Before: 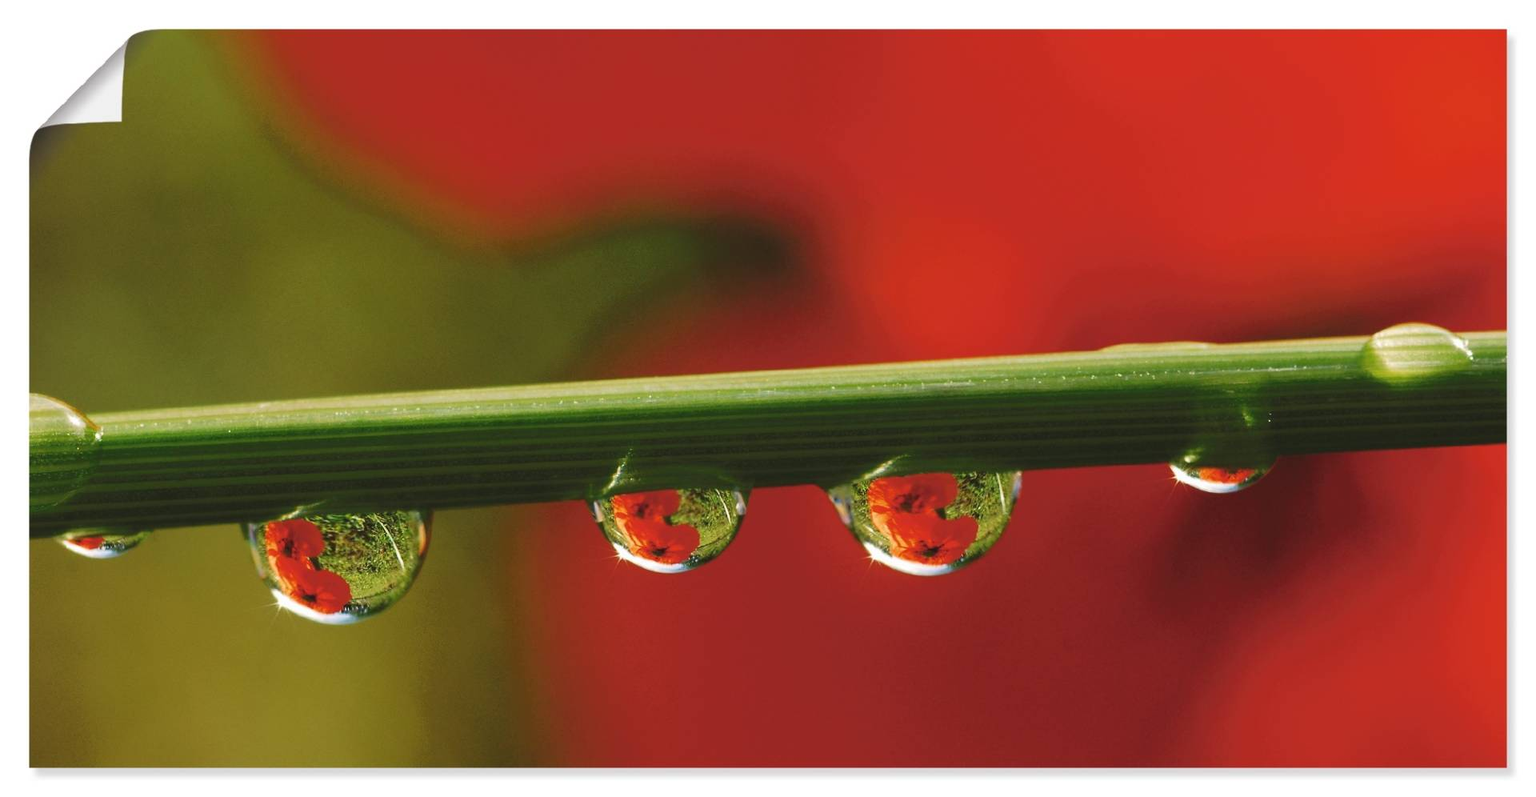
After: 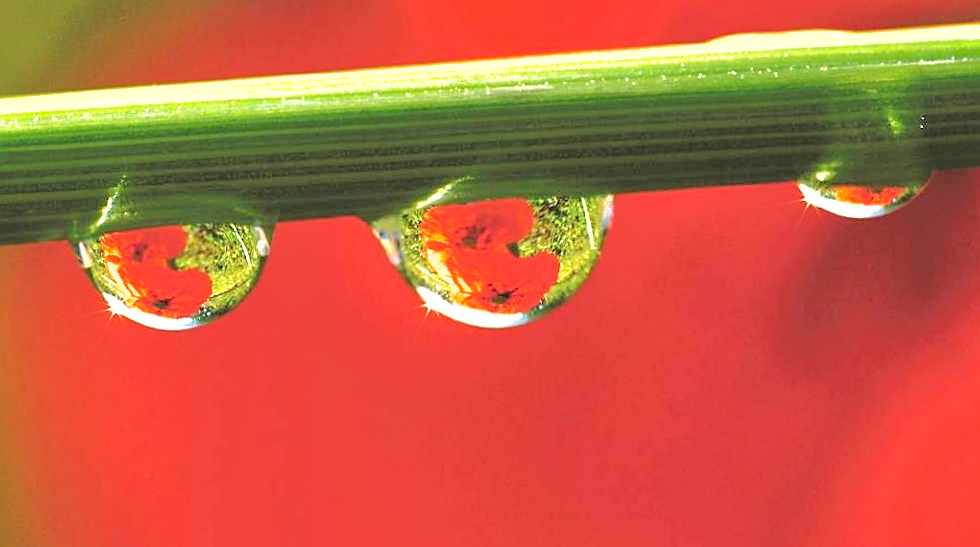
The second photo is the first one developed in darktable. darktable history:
crop: left 34.479%, top 38.822%, right 13.718%, bottom 5.172%
sharpen: on, module defaults
tone equalizer: -8 EV 0.001 EV, -7 EV -0.004 EV, -6 EV 0.009 EV, -5 EV 0.032 EV, -4 EV 0.276 EV, -3 EV 0.644 EV, -2 EV 0.584 EV, -1 EV 0.187 EV, +0 EV 0.024 EV
rotate and perspective: rotation -1°, crop left 0.011, crop right 0.989, crop top 0.025, crop bottom 0.975
exposure: black level correction 0, exposure 0.95 EV, compensate exposure bias true, compensate highlight preservation false
shadows and highlights: shadows 30
rgb levels: levels [[0.01, 0.419, 0.839], [0, 0.5, 1], [0, 0.5, 1]]
